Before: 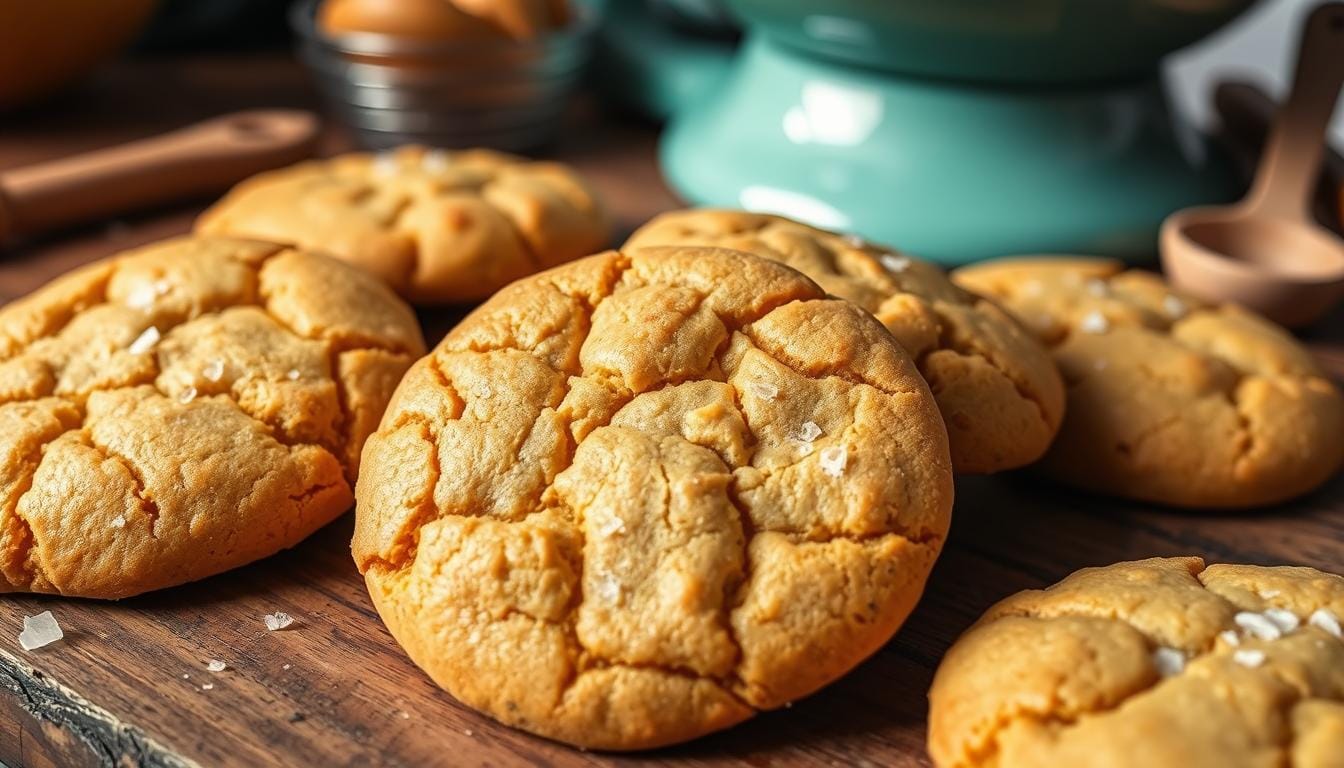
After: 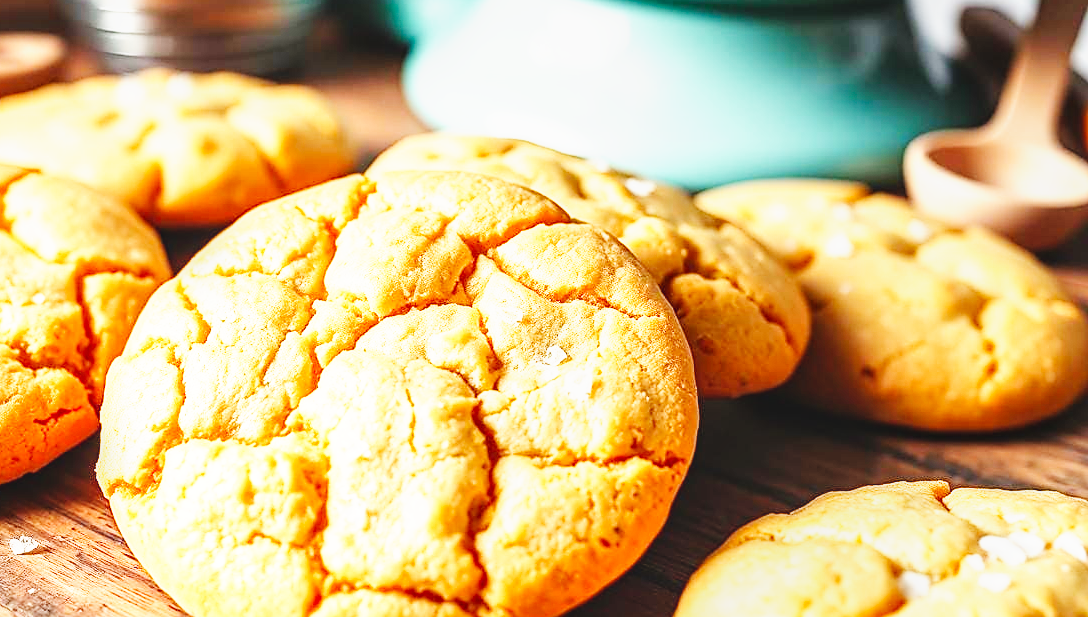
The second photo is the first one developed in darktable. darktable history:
local contrast: detail 110%
crop: left 18.975%, top 9.942%, right 0.001%, bottom 9.65%
base curve: curves: ch0 [(0, 0.003) (0.001, 0.002) (0.006, 0.004) (0.02, 0.022) (0.048, 0.086) (0.094, 0.234) (0.162, 0.431) (0.258, 0.629) (0.385, 0.8) (0.548, 0.918) (0.751, 0.988) (1, 1)], preserve colors none
sharpen: radius 1.849, amount 0.41, threshold 1.395
exposure: black level correction 0, exposure 1 EV, compensate highlight preservation false
